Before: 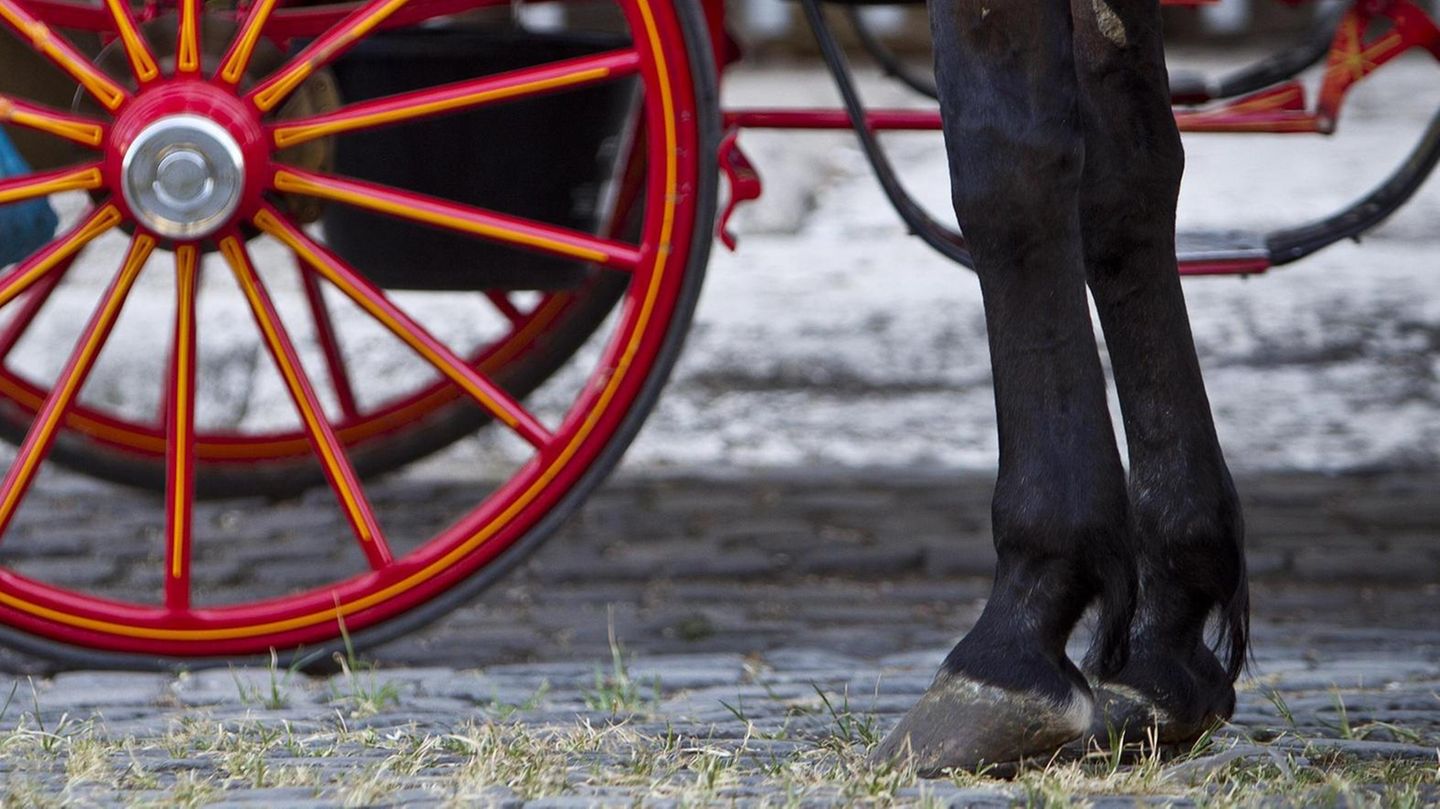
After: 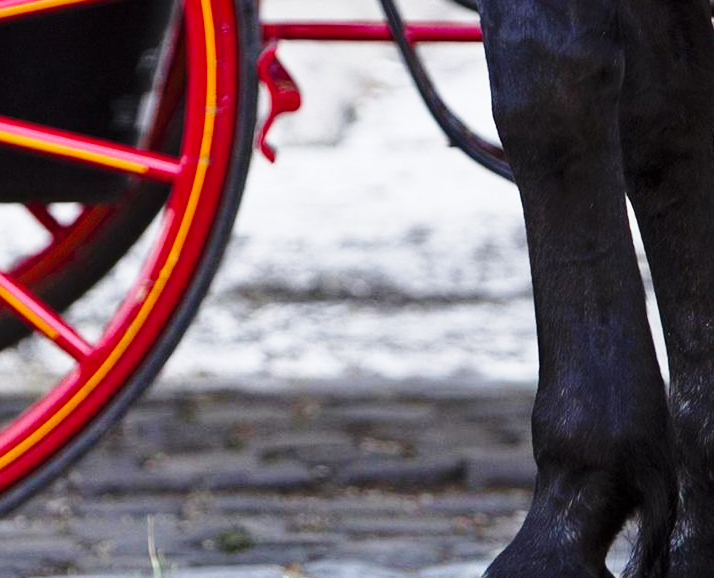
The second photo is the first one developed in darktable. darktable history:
crop: left 31.962%, top 10.946%, right 18.444%, bottom 17.513%
base curve: curves: ch0 [(0, 0) (0.028, 0.03) (0.121, 0.232) (0.46, 0.748) (0.859, 0.968) (1, 1)], preserve colors none
